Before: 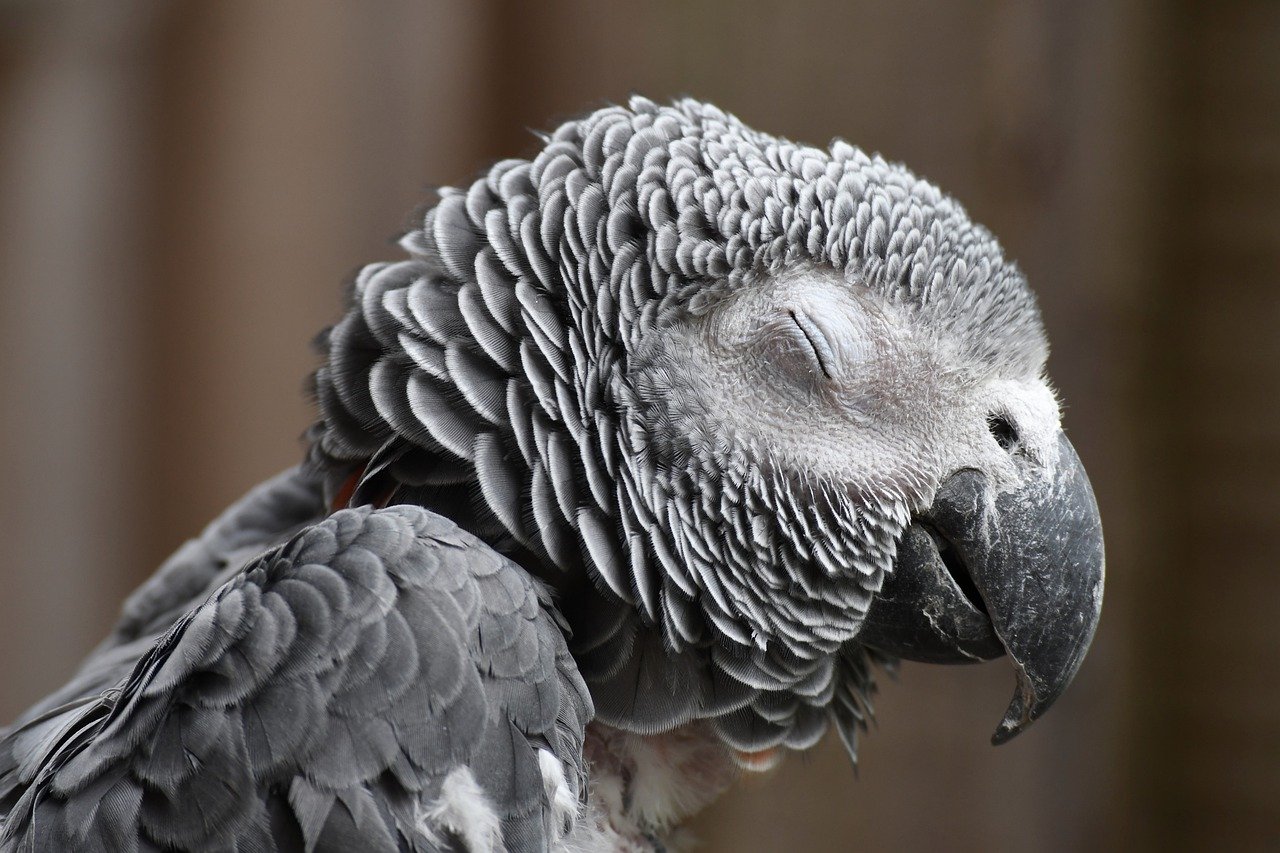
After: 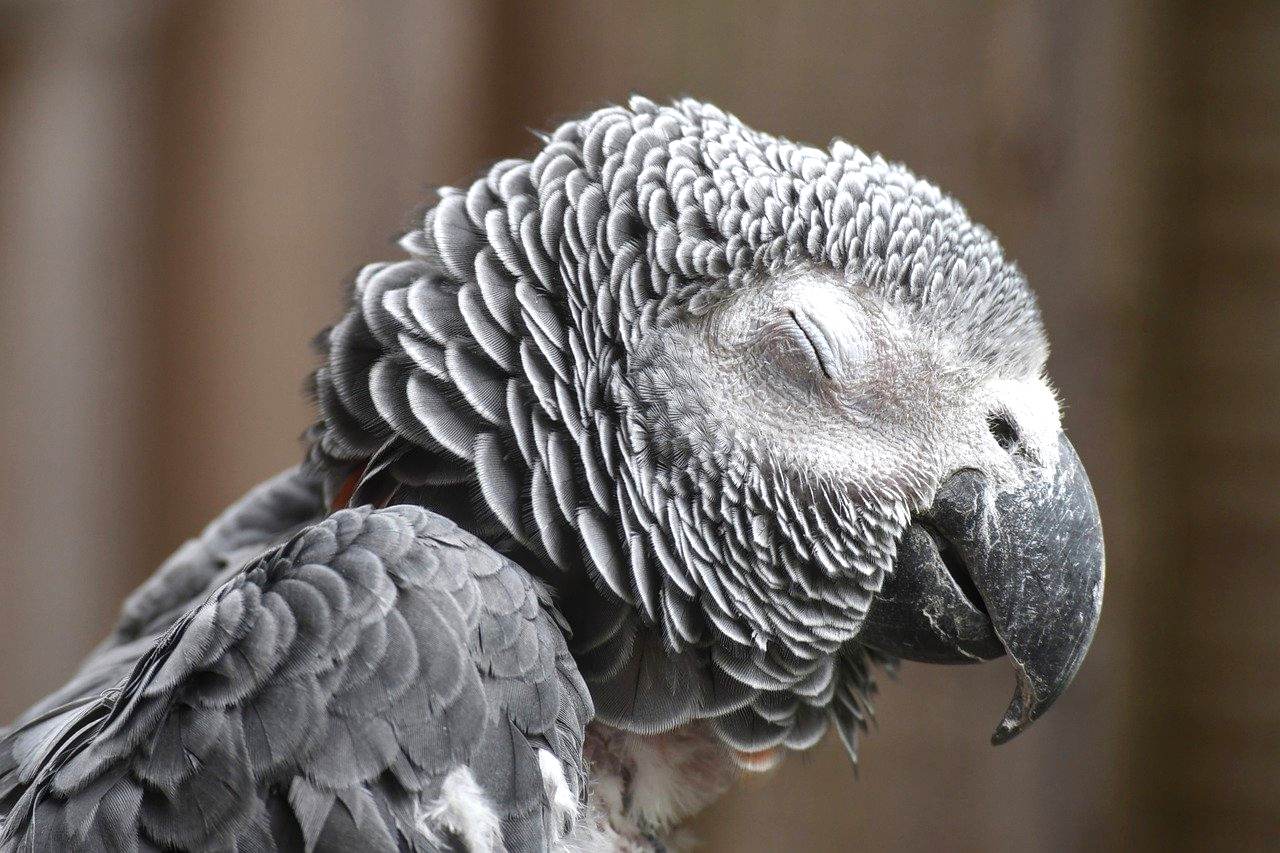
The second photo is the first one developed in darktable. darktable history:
local contrast: detail 110%
exposure: black level correction 0, exposure 0.498 EV, compensate exposure bias true, compensate highlight preservation false
